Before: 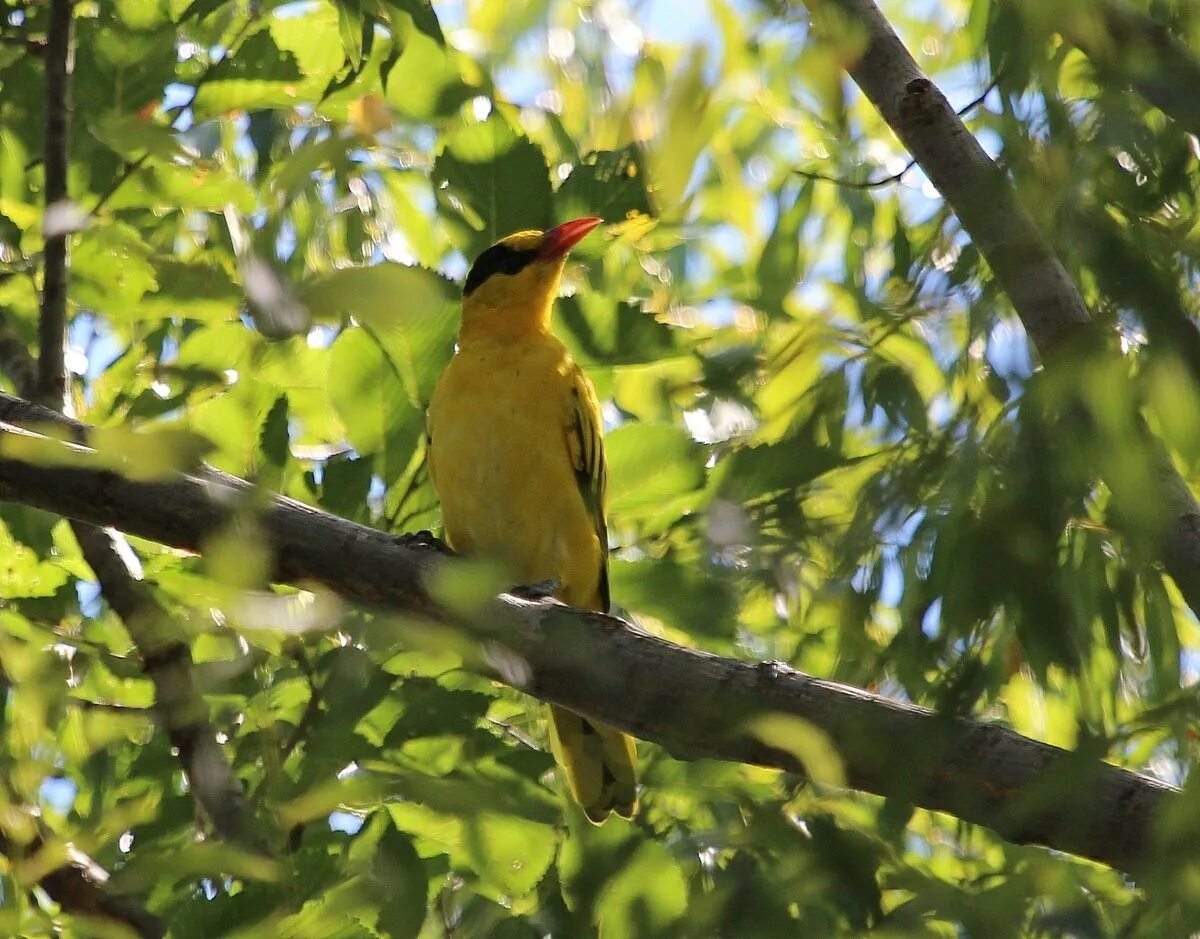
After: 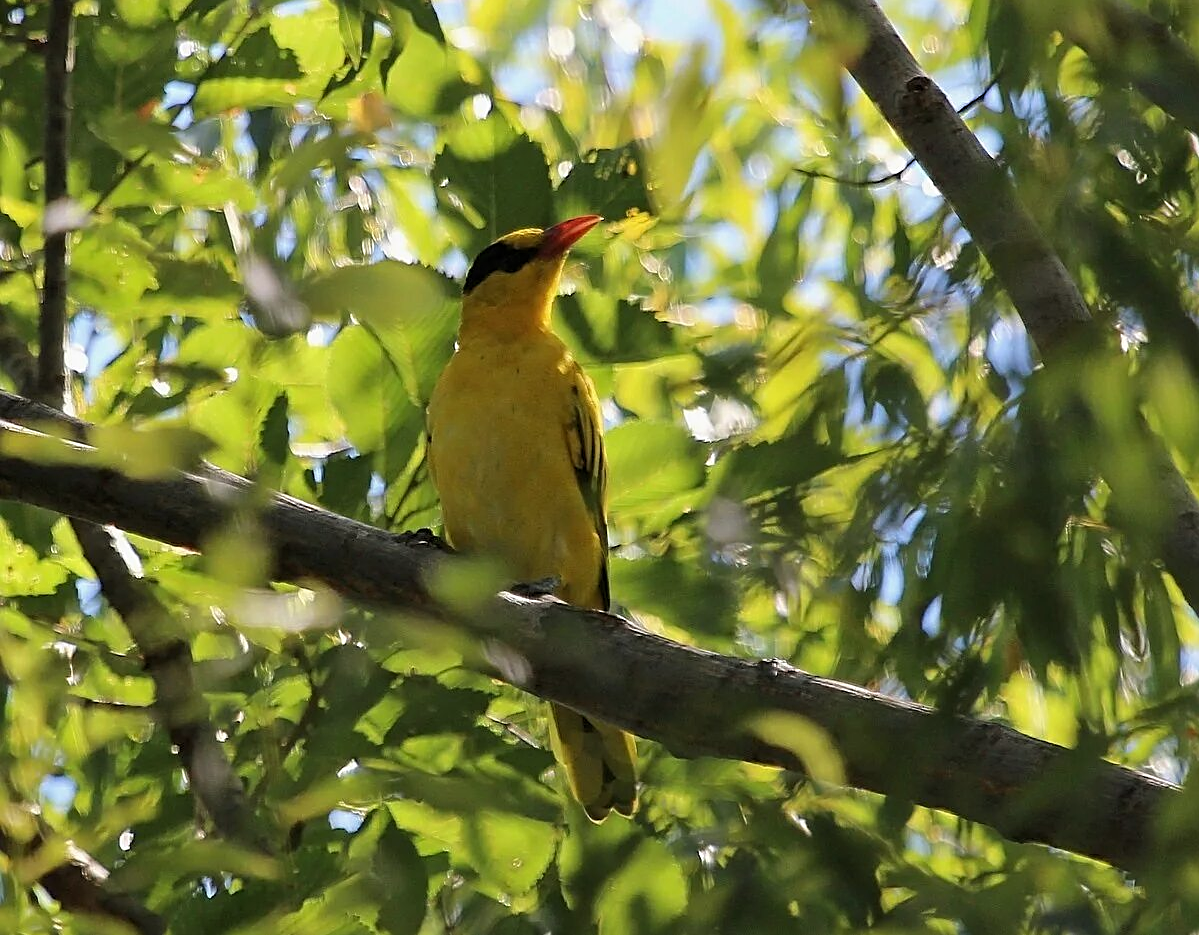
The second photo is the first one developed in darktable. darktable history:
crop: top 0.223%, bottom 0.137%
exposure: exposure -0.248 EV, compensate highlight preservation false
sharpen: on, module defaults
levels: levels [0.016, 0.484, 0.953]
